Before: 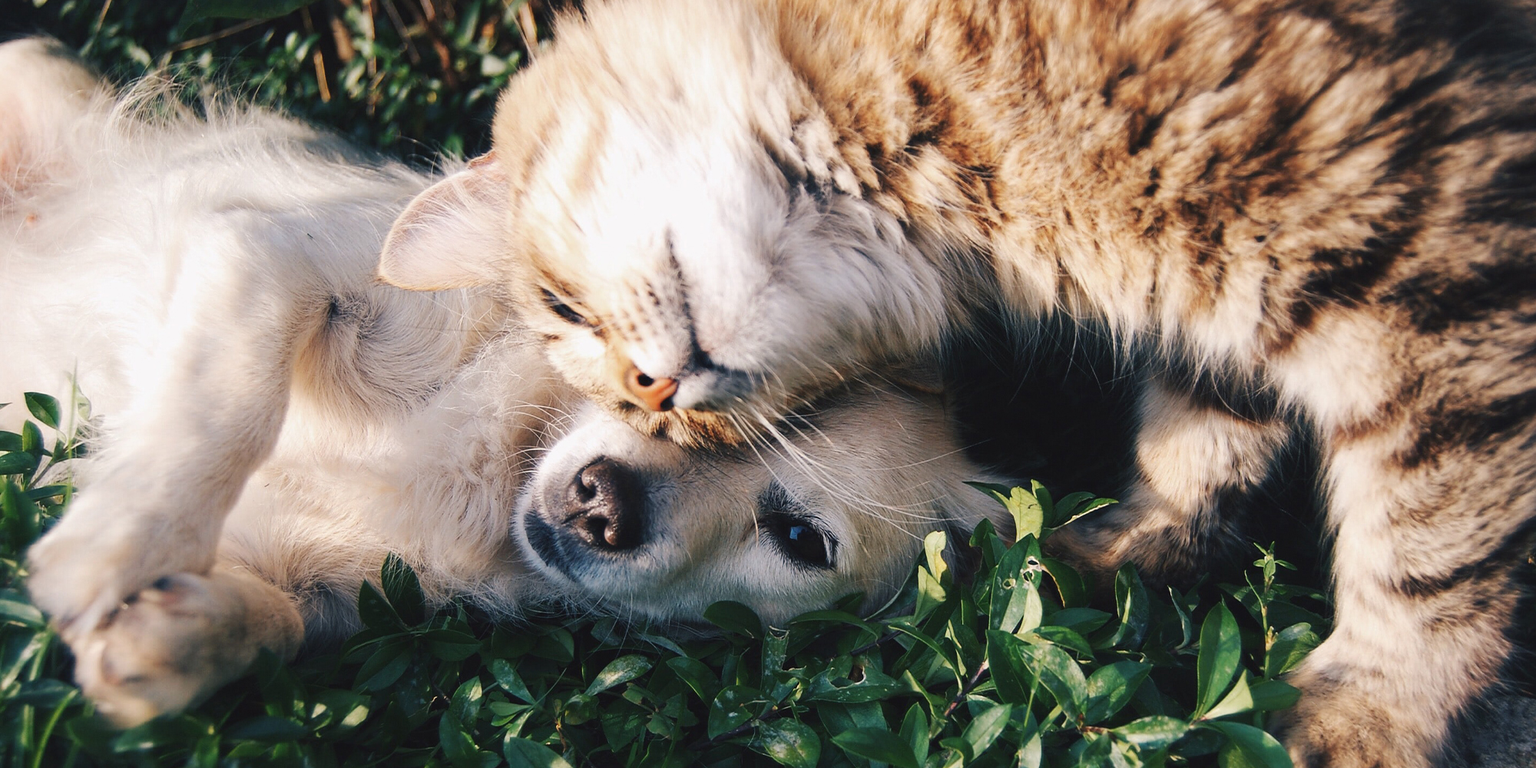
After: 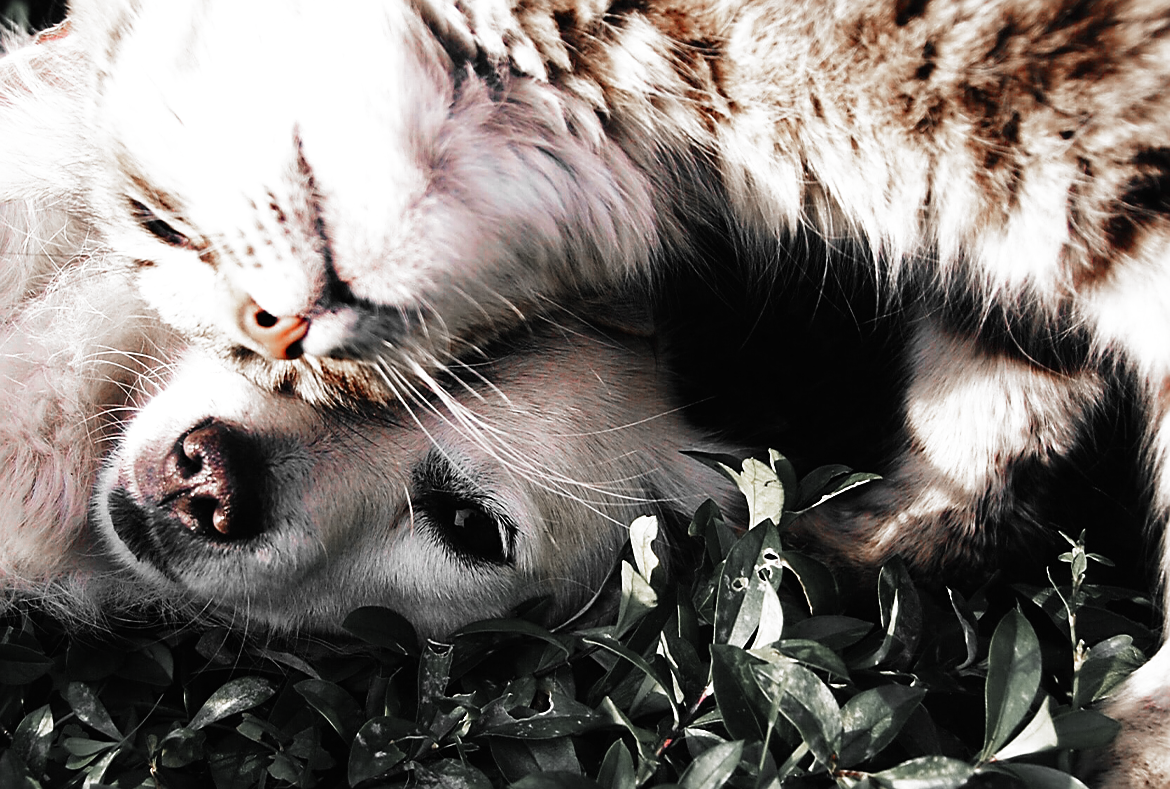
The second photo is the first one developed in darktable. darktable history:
sharpen: on, module defaults
crop and rotate: left 28.708%, top 17.642%, right 12.757%, bottom 3.376%
filmic rgb: black relative exposure -8 EV, white relative exposure 2.19 EV, hardness 7.04, add noise in highlights 0.002, preserve chrominance no, color science v4 (2020)
contrast equalizer: y [[0.5 ×4, 0.483, 0.43], [0.5 ×6], [0.5 ×6], [0 ×6], [0 ×6]]
color zones: curves: ch1 [(0, 0.831) (0.08, 0.771) (0.157, 0.268) (0.241, 0.207) (0.562, -0.005) (0.714, -0.013) (0.876, 0.01) (1, 0.831)]
